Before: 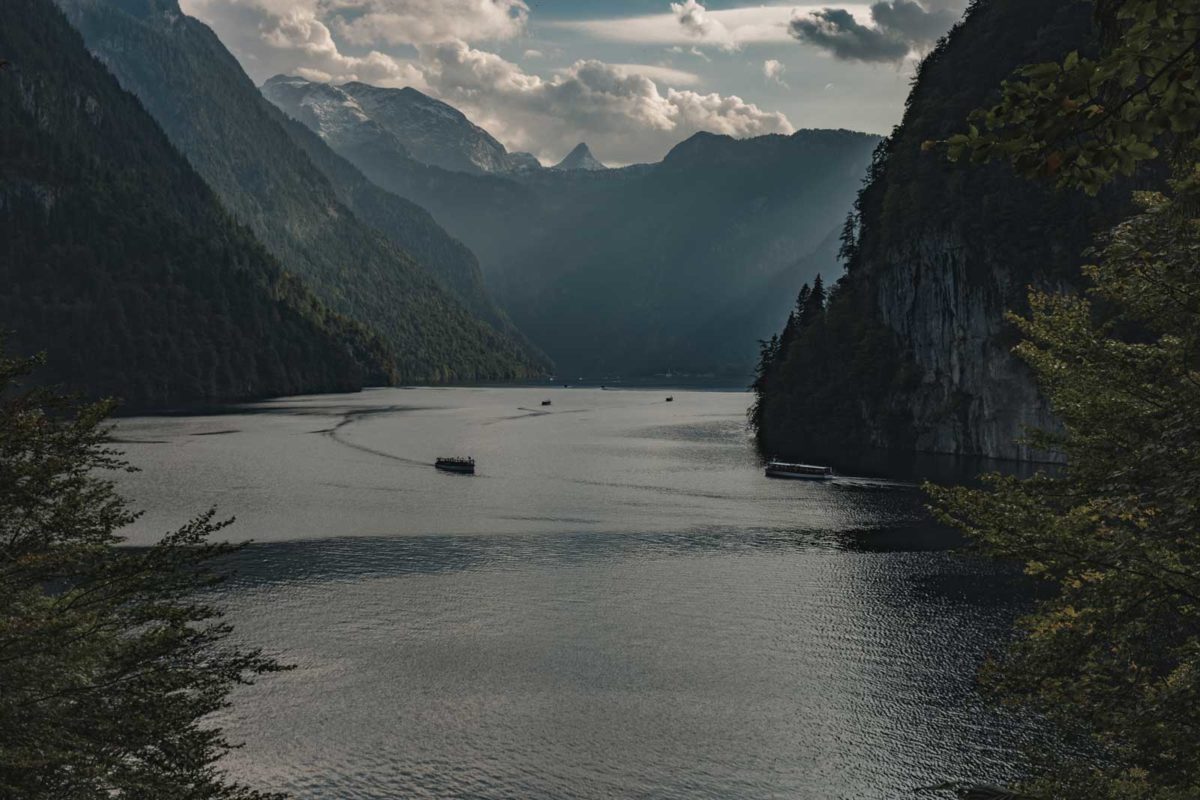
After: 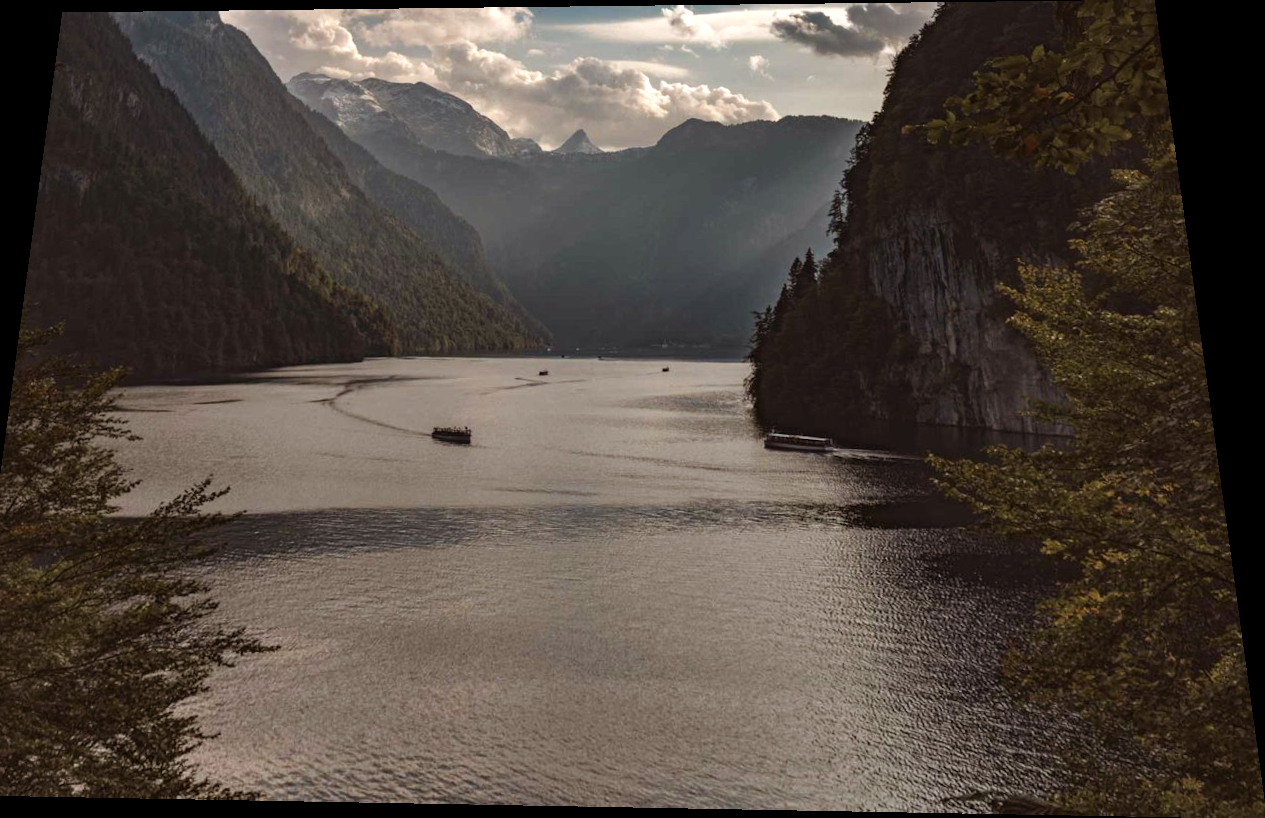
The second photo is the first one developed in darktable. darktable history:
crop and rotate: left 3.238%
rgb levels: mode RGB, independent channels, levels [[0, 0.5, 1], [0, 0.521, 1], [0, 0.536, 1]]
rotate and perspective: rotation 0.128°, lens shift (vertical) -0.181, lens shift (horizontal) -0.044, shear 0.001, automatic cropping off
exposure: exposure 0.6 EV, compensate highlight preservation false
